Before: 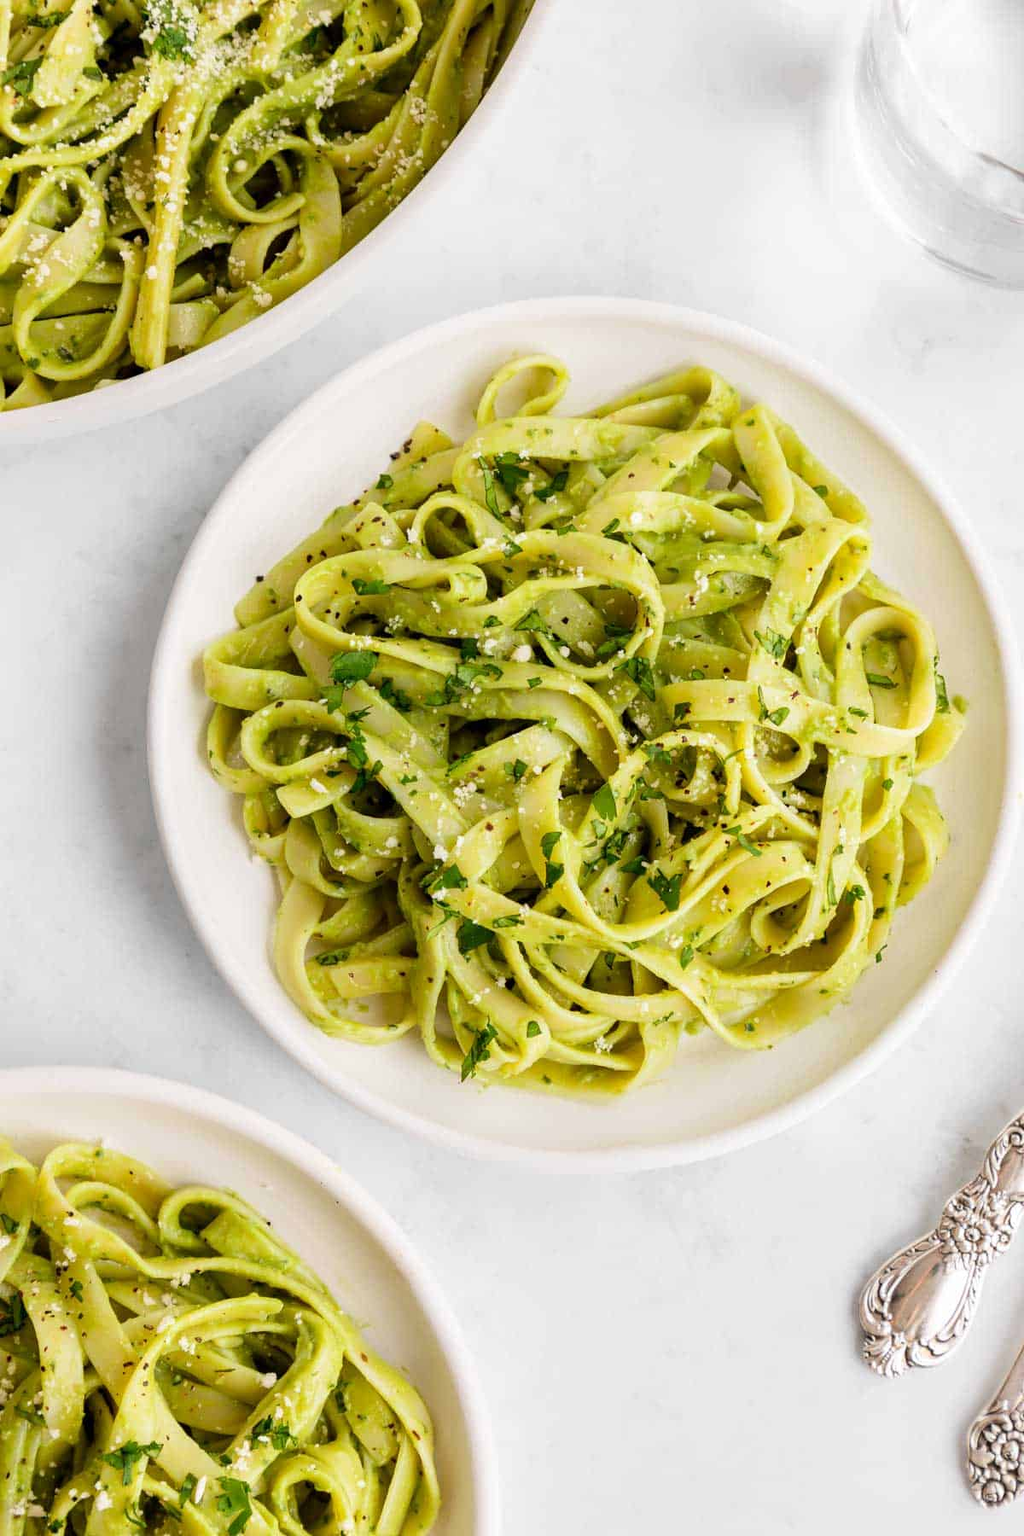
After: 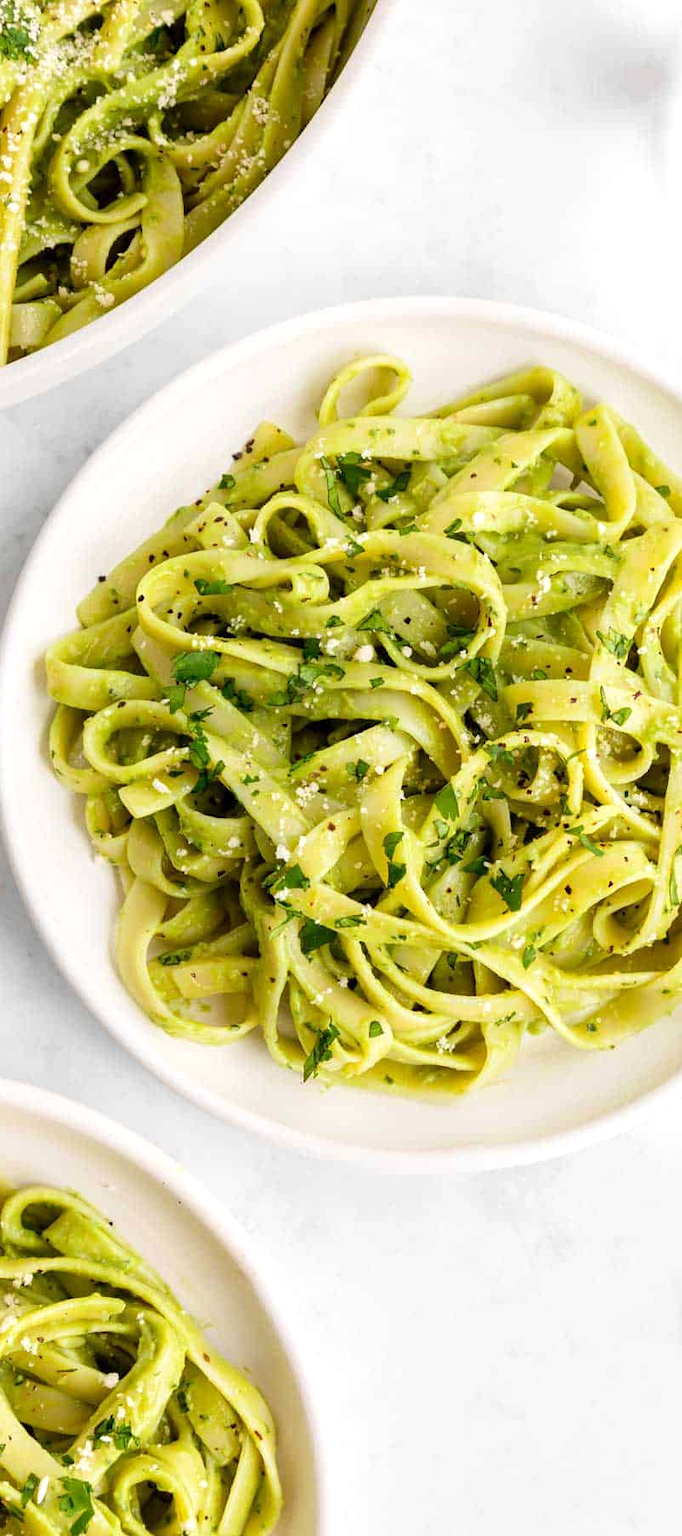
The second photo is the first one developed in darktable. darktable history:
exposure: exposure 0.2 EV, compensate highlight preservation false
crop and rotate: left 15.446%, right 17.836%
